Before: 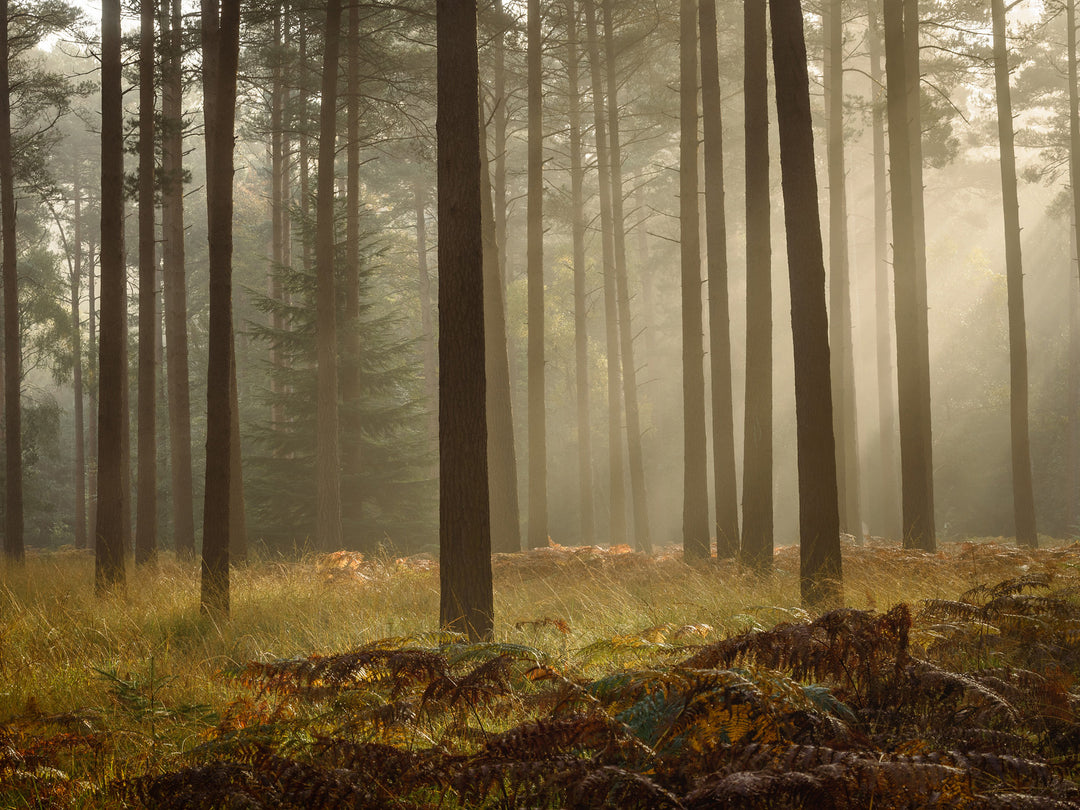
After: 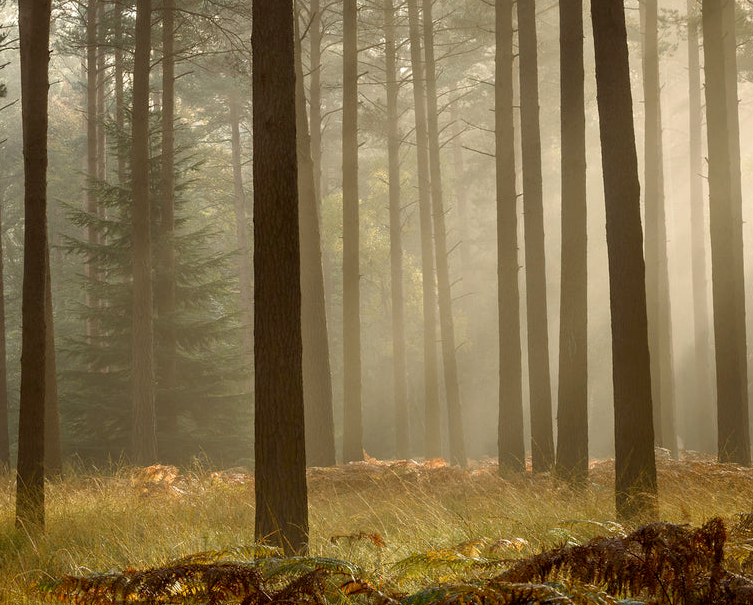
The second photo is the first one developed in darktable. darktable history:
exposure: black level correction 0.007, exposure 0.158 EV, compensate exposure bias true, compensate highlight preservation false
crop and rotate: left 17.158%, top 10.651%, right 13.056%, bottom 14.636%
